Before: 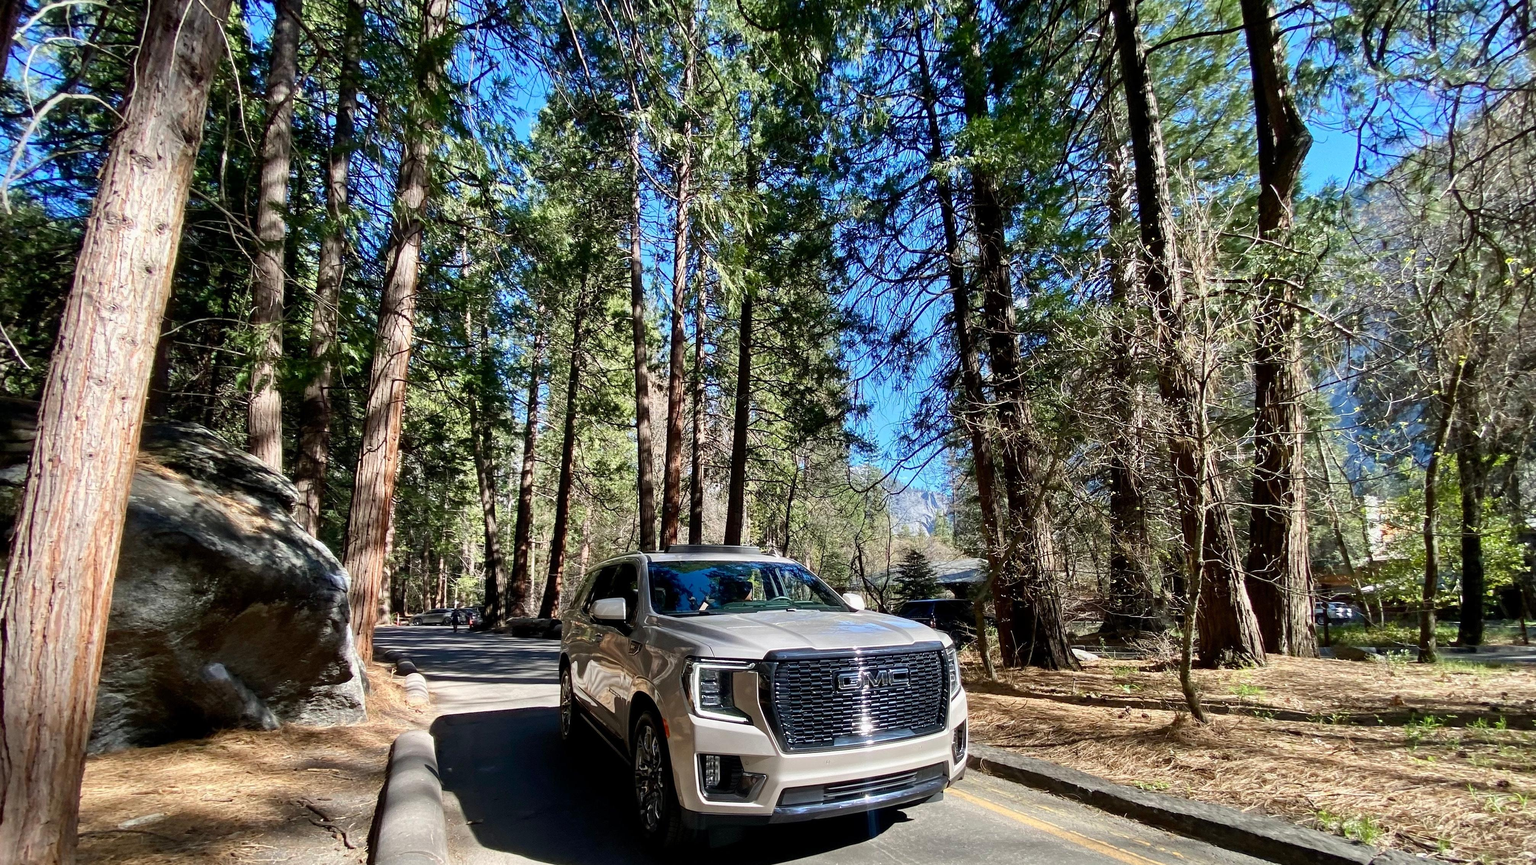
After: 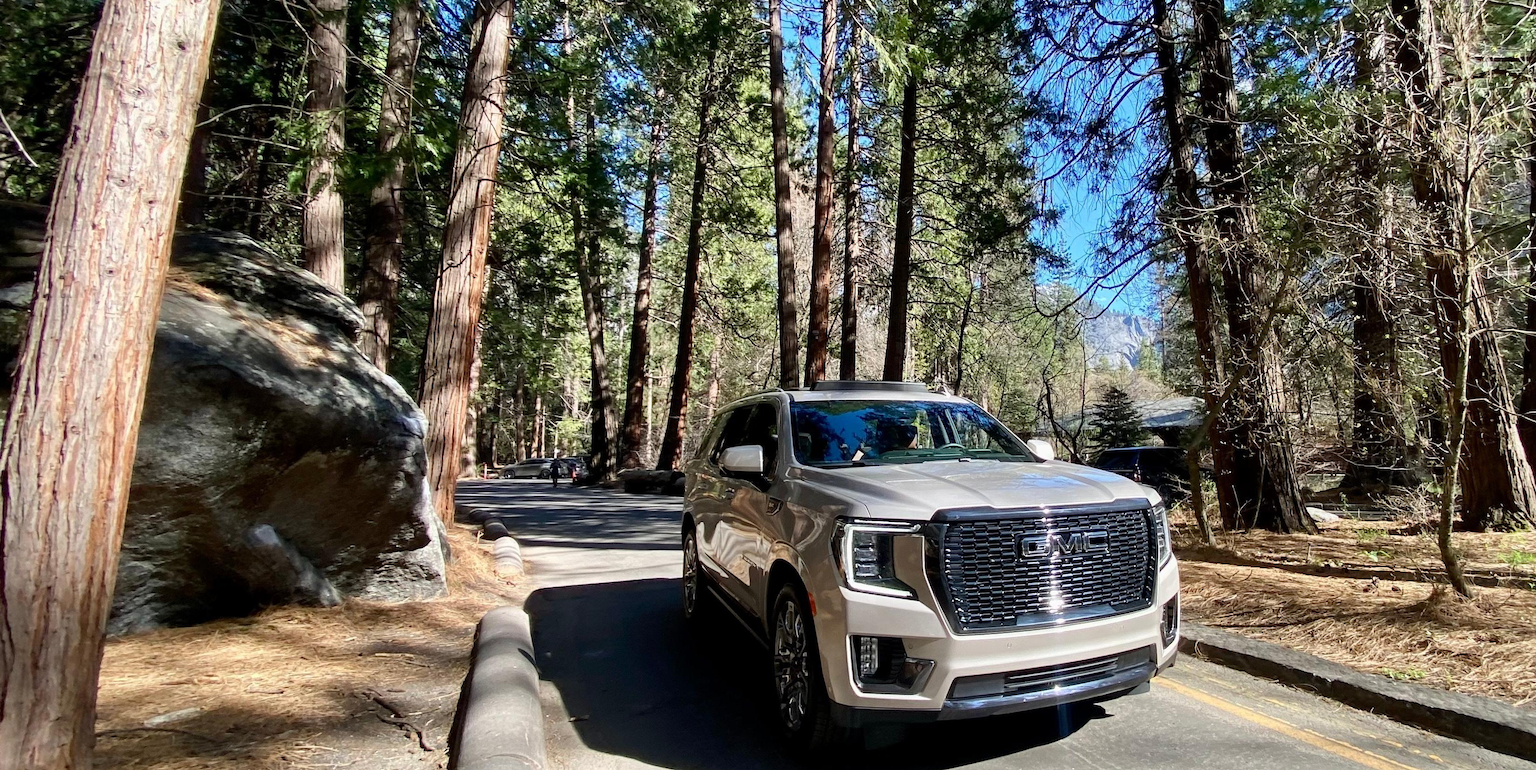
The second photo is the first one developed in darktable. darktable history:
crop: top 26.914%, right 17.945%
